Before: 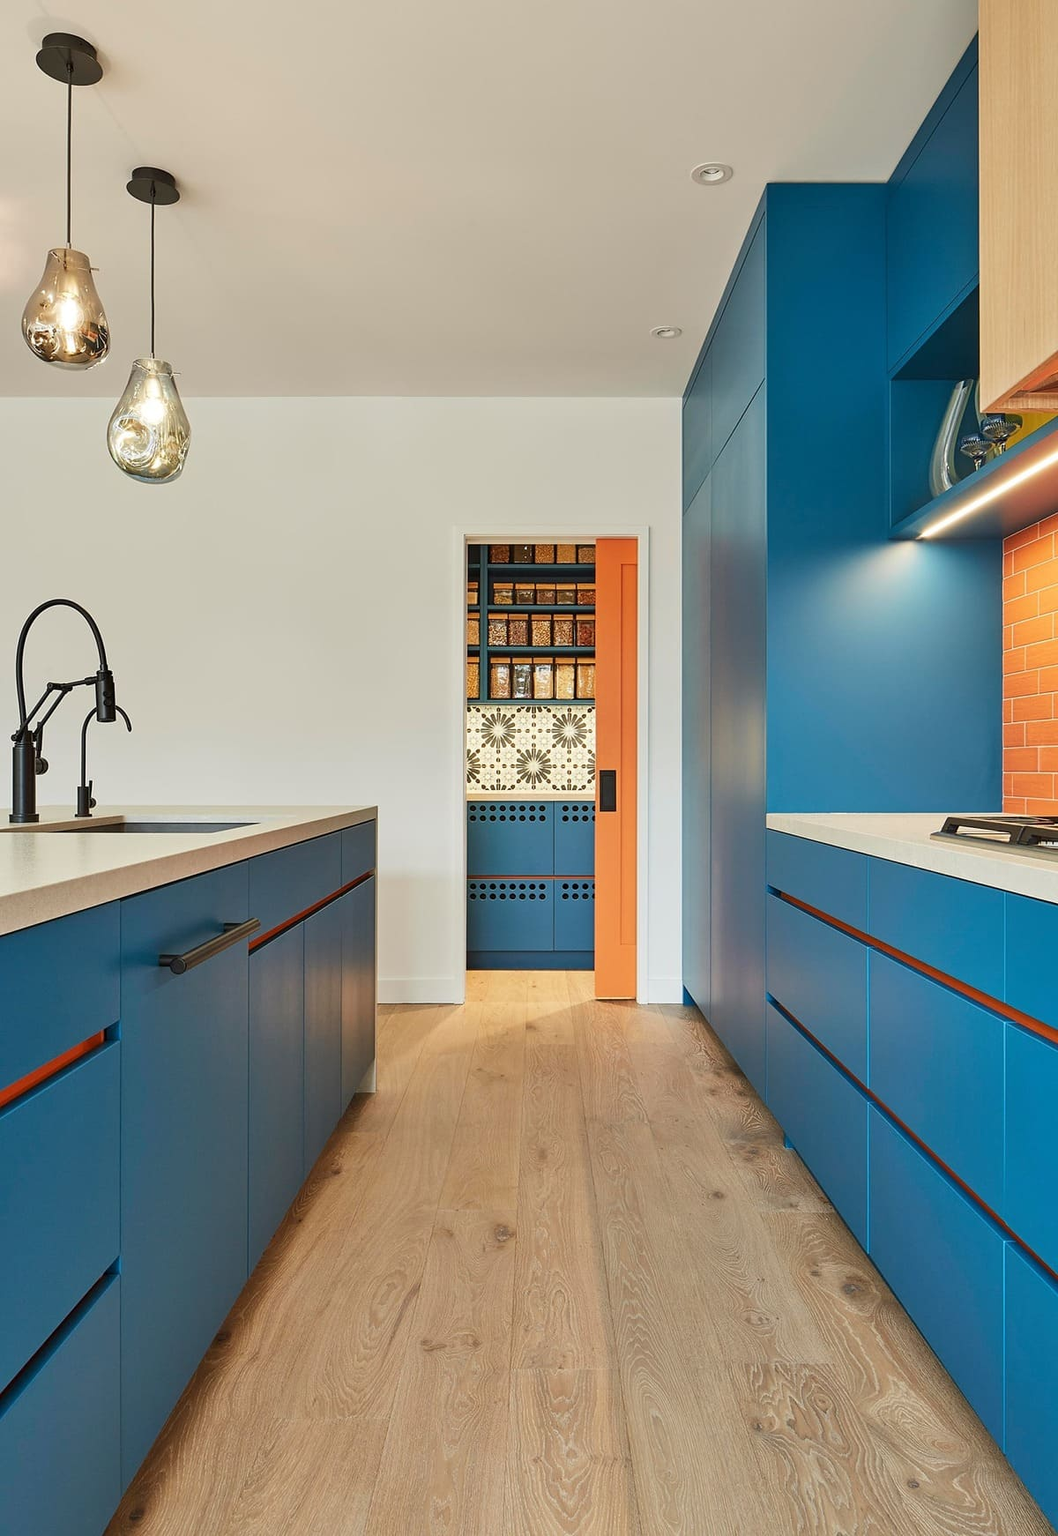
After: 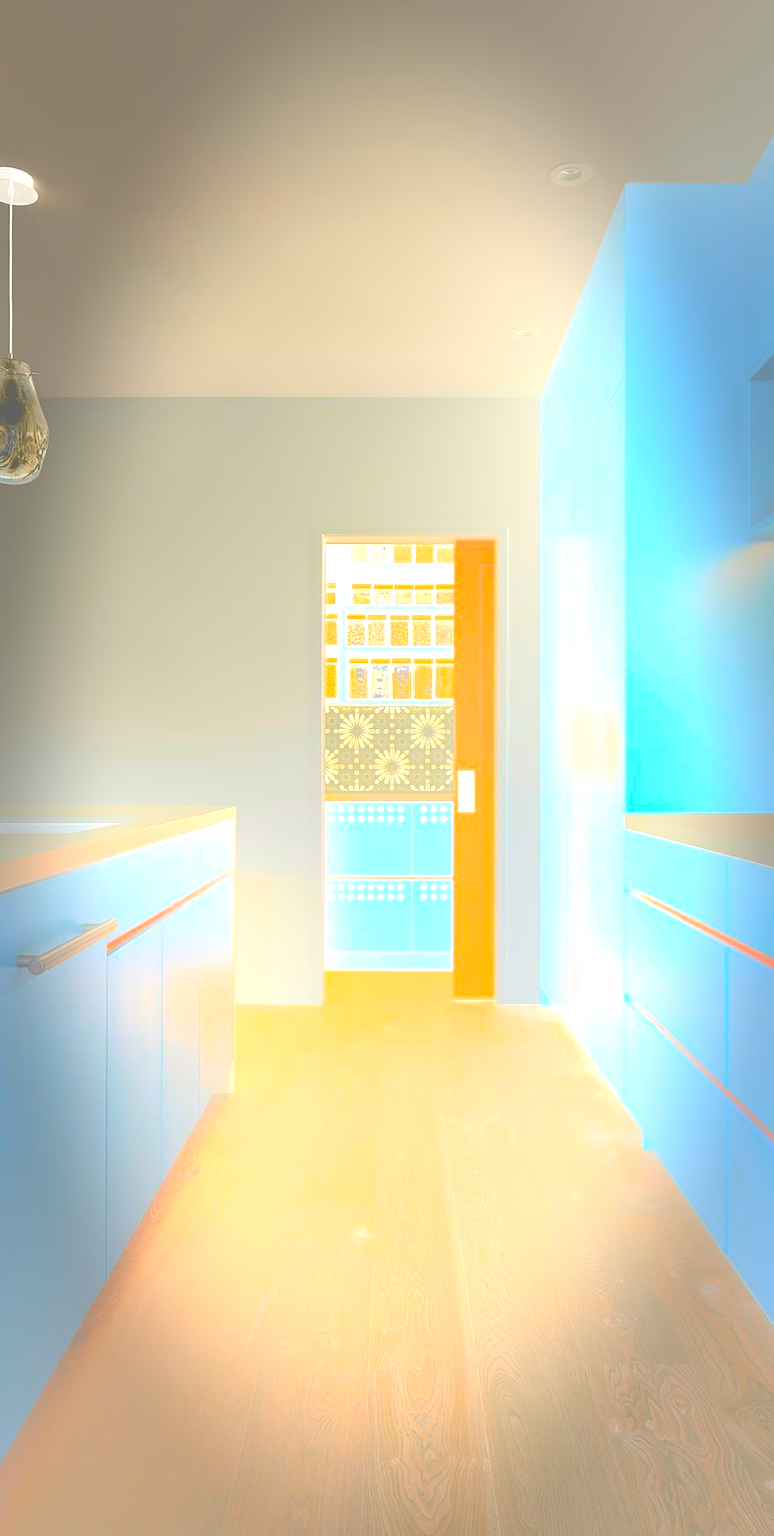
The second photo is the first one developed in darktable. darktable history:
exposure: black level correction 0, exposure 2.138 EV, compensate exposure bias true, compensate highlight preservation false
contrast brightness saturation: contrast 0.13, brightness -0.05, saturation 0.16
crop: left 13.443%, right 13.31%
vignetting: fall-off start 66.7%, fall-off radius 39.74%, brightness -0.576, saturation -0.258, automatic ratio true, width/height ratio 0.671, dithering 16-bit output
white balance: red 1, blue 1
bloom: size 40%
